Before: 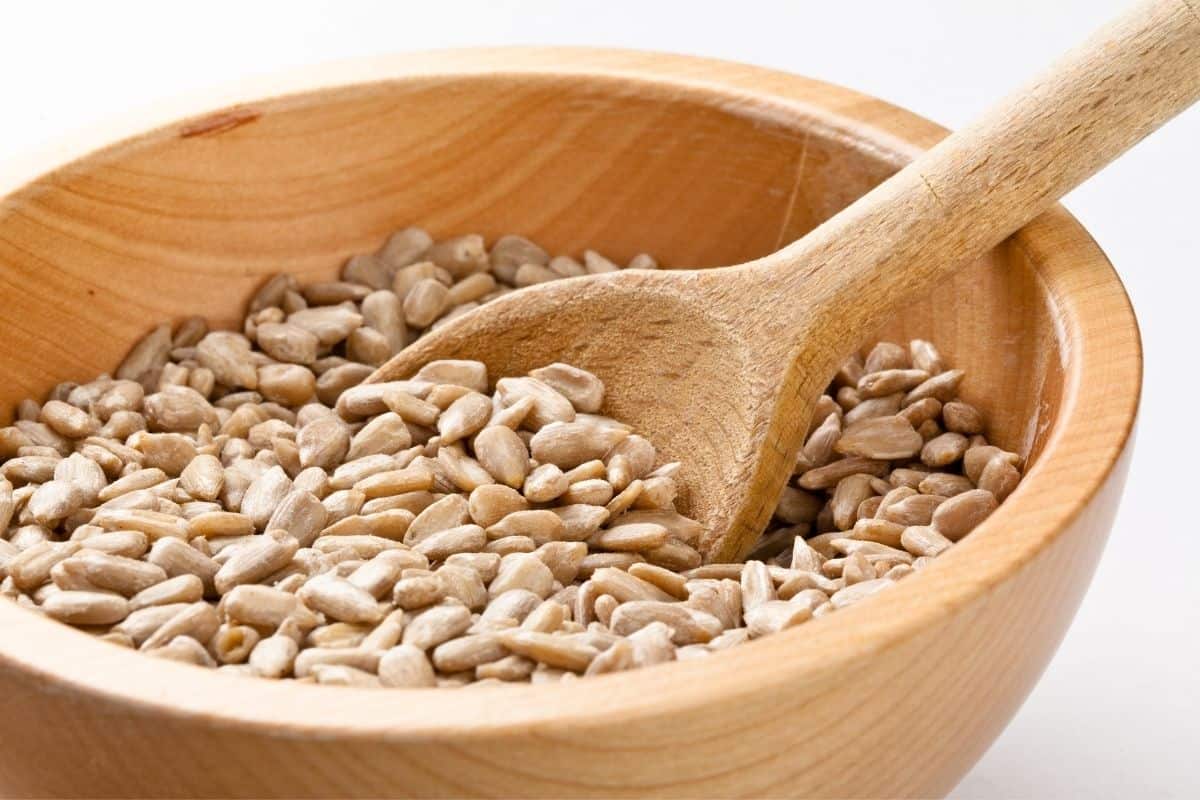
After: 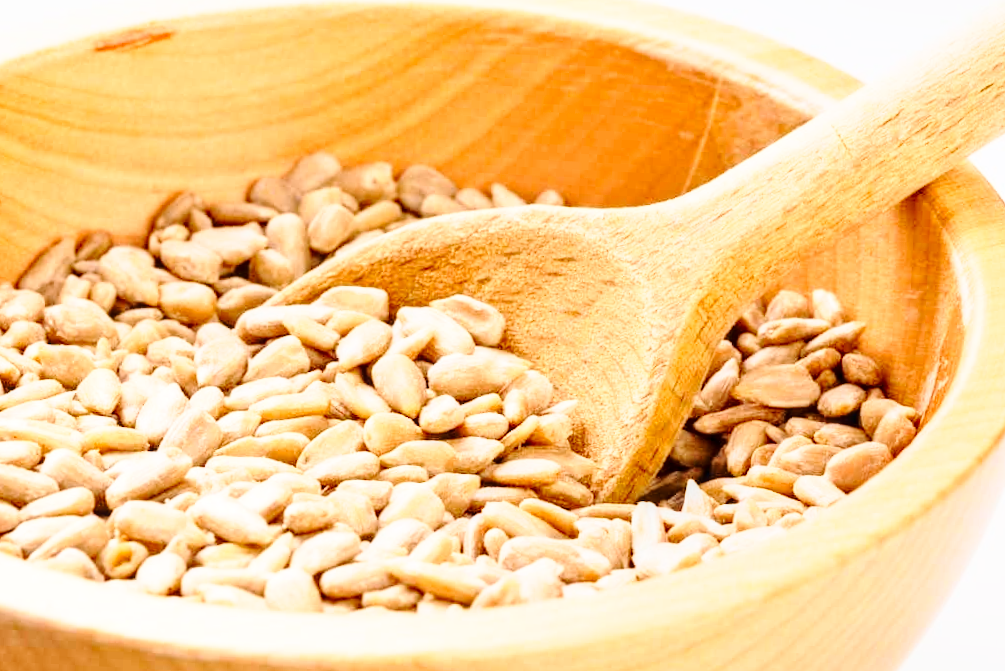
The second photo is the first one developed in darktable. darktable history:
crop and rotate: angle -2.87°, left 5.337%, top 5.208%, right 4.711%, bottom 4.679%
local contrast: detail 130%
tone curve: curves: ch0 [(0, 0) (0.091, 0.077) (0.389, 0.458) (0.745, 0.82) (0.856, 0.899) (0.92, 0.938) (1, 0.973)]; ch1 [(0, 0) (0.437, 0.404) (0.5, 0.5) (0.529, 0.55) (0.58, 0.6) (0.616, 0.649) (1, 1)]; ch2 [(0, 0) (0.442, 0.415) (0.5, 0.5) (0.535, 0.557) (0.585, 0.62) (1, 1)], color space Lab, independent channels, preserve colors none
base curve: curves: ch0 [(0, 0) (0.028, 0.03) (0.121, 0.232) (0.46, 0.748) (0.859, 0.968) (1, 1)], preserve colors none
exposure: exposure 0.221 EV, compensate highlight preservation false
